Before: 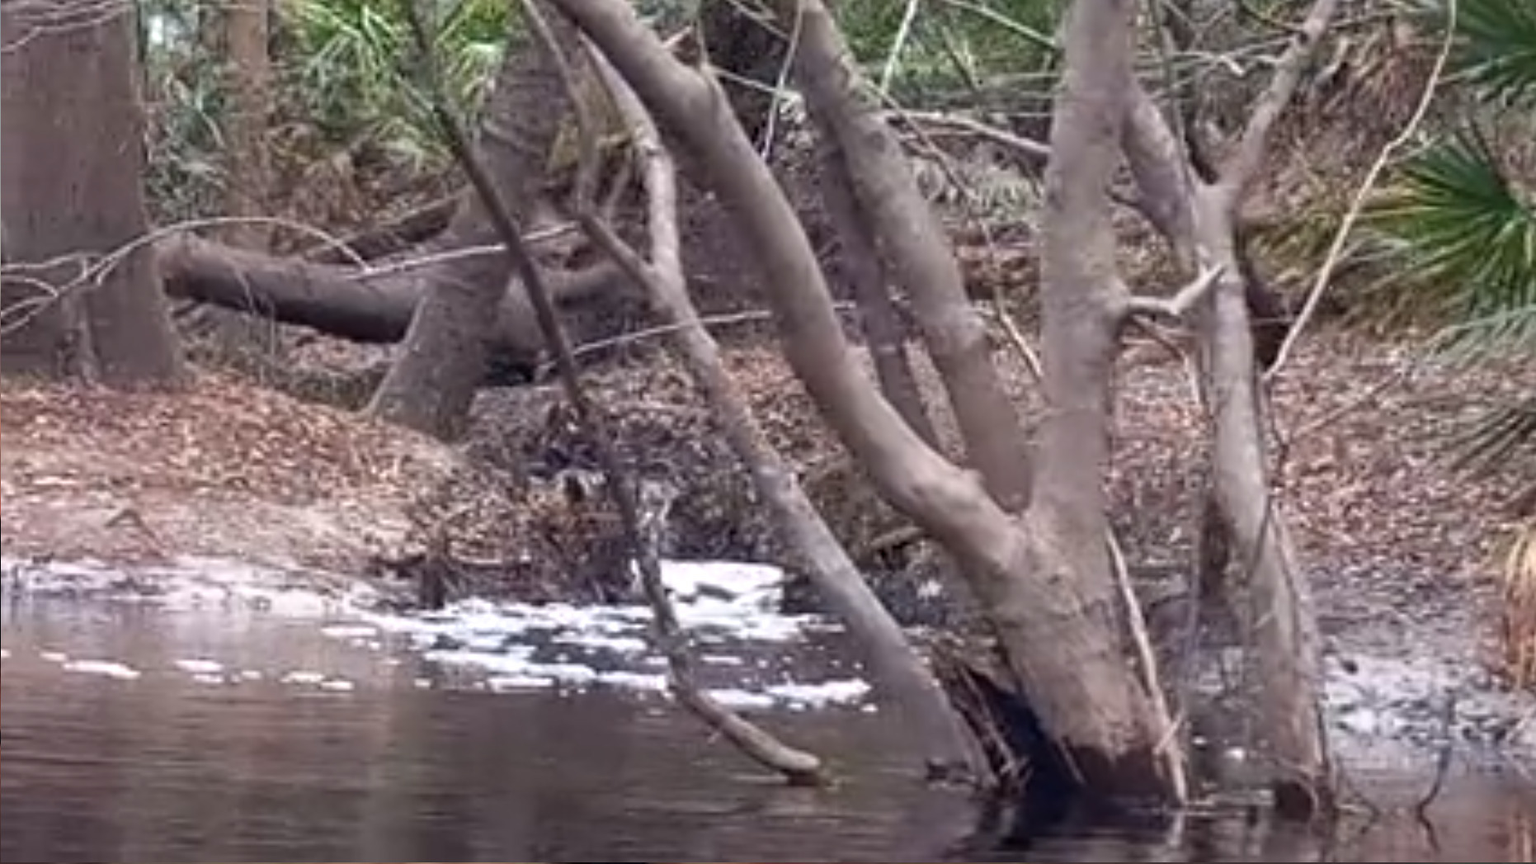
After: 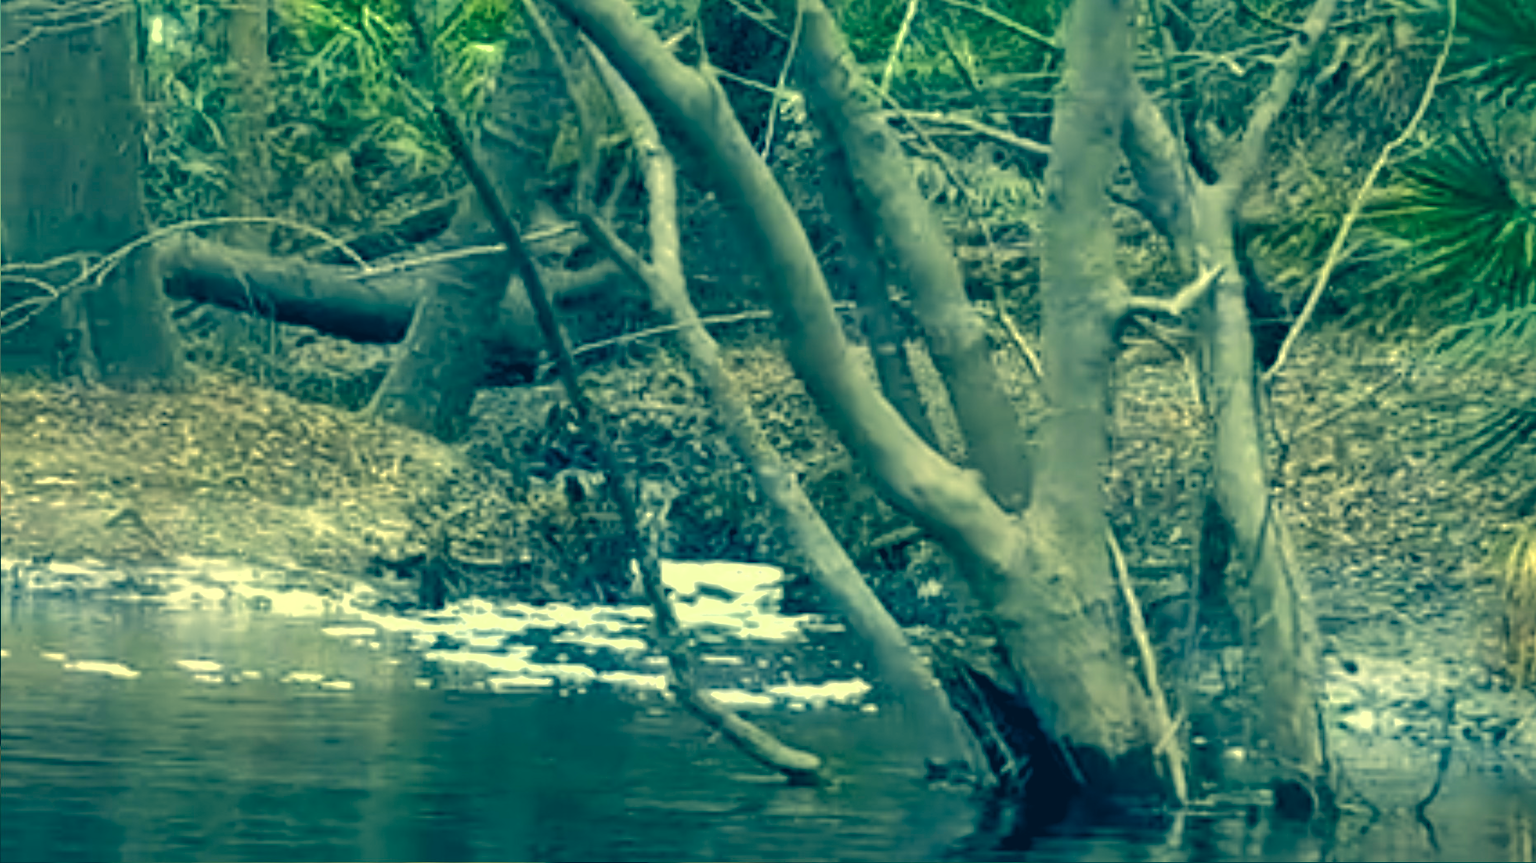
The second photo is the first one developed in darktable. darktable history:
shadows and highlights: shadows 39.39, highlights -59.98, highlights color adjustment 42.59%
color correction: highlights a* -16.36, highlights b* 39.85, shadows a* -39.8, shadows b* -26.16
levels: white 90.72%, levels [0.062, 0.494, 0.925]
